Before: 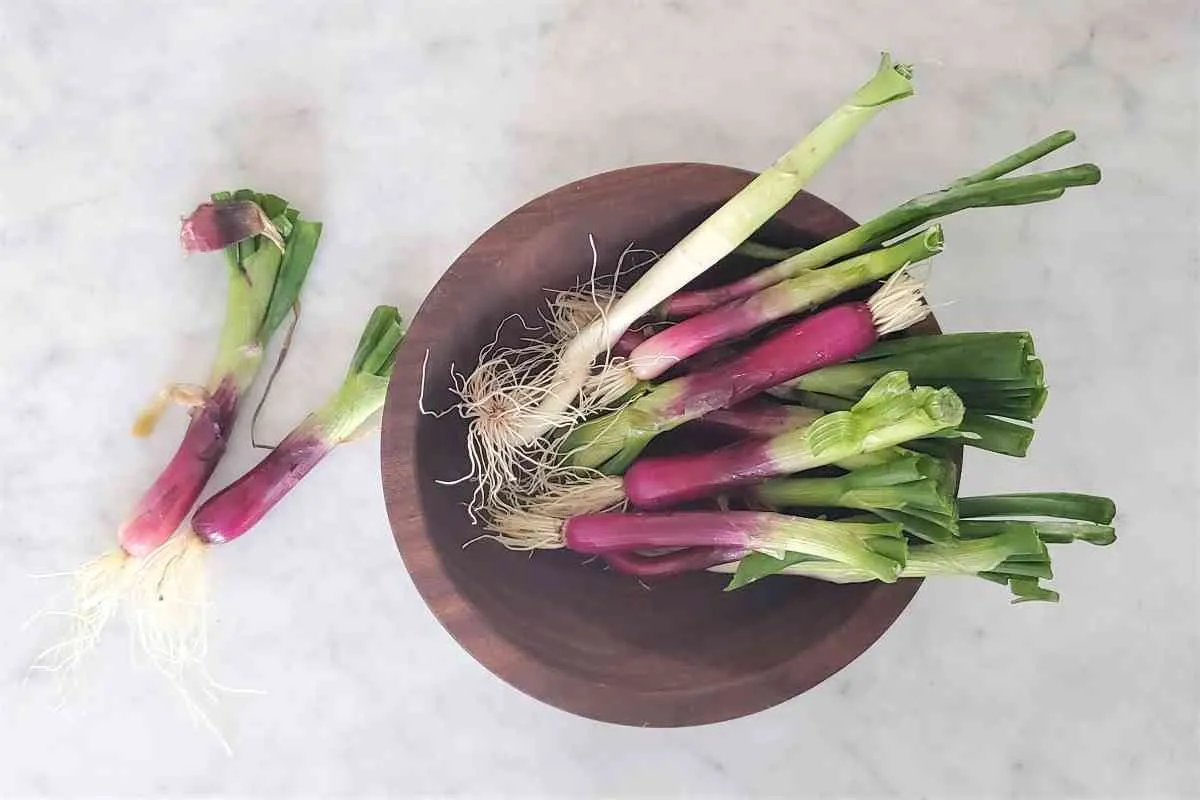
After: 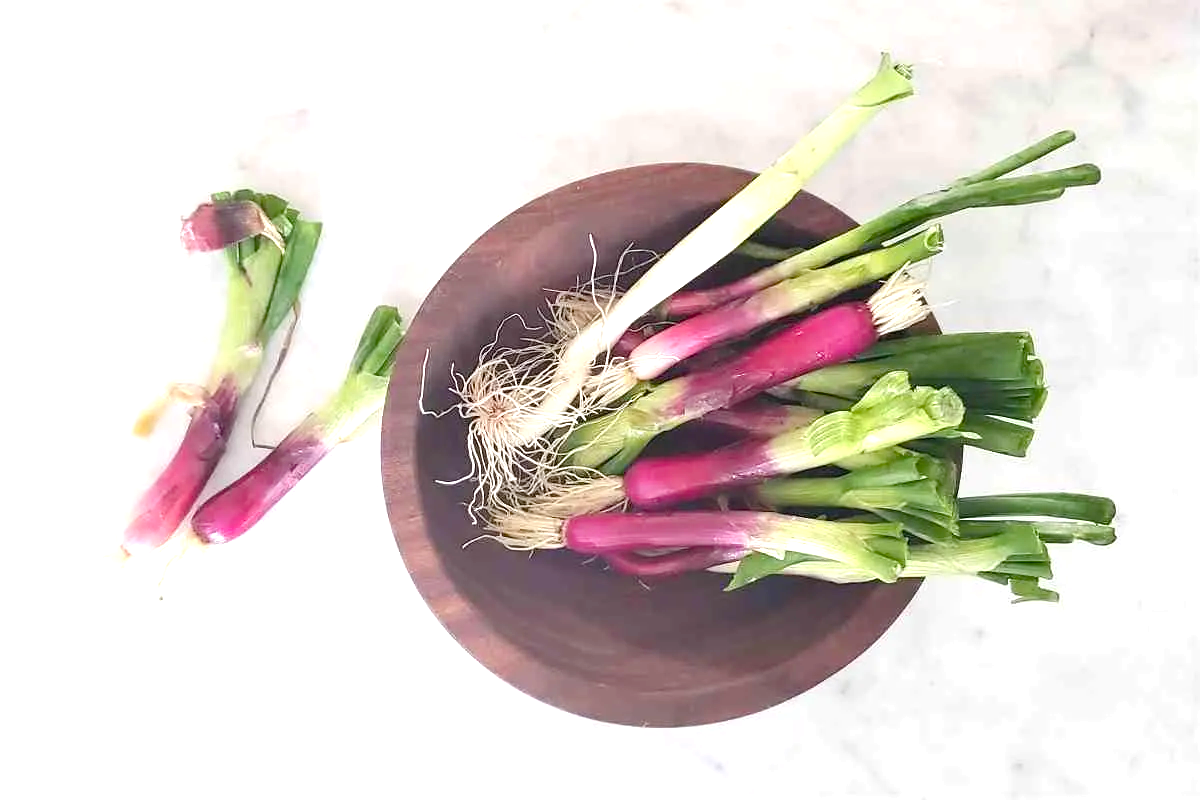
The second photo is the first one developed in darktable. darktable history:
exposure: exposure 0.74 EV, compensate highlight preservation false
color balance rgb: perceptual saturation grading › global saturation 20%, perceptual saturation grading › highlights -25%, perceptual saturation grading › shadows 25%
